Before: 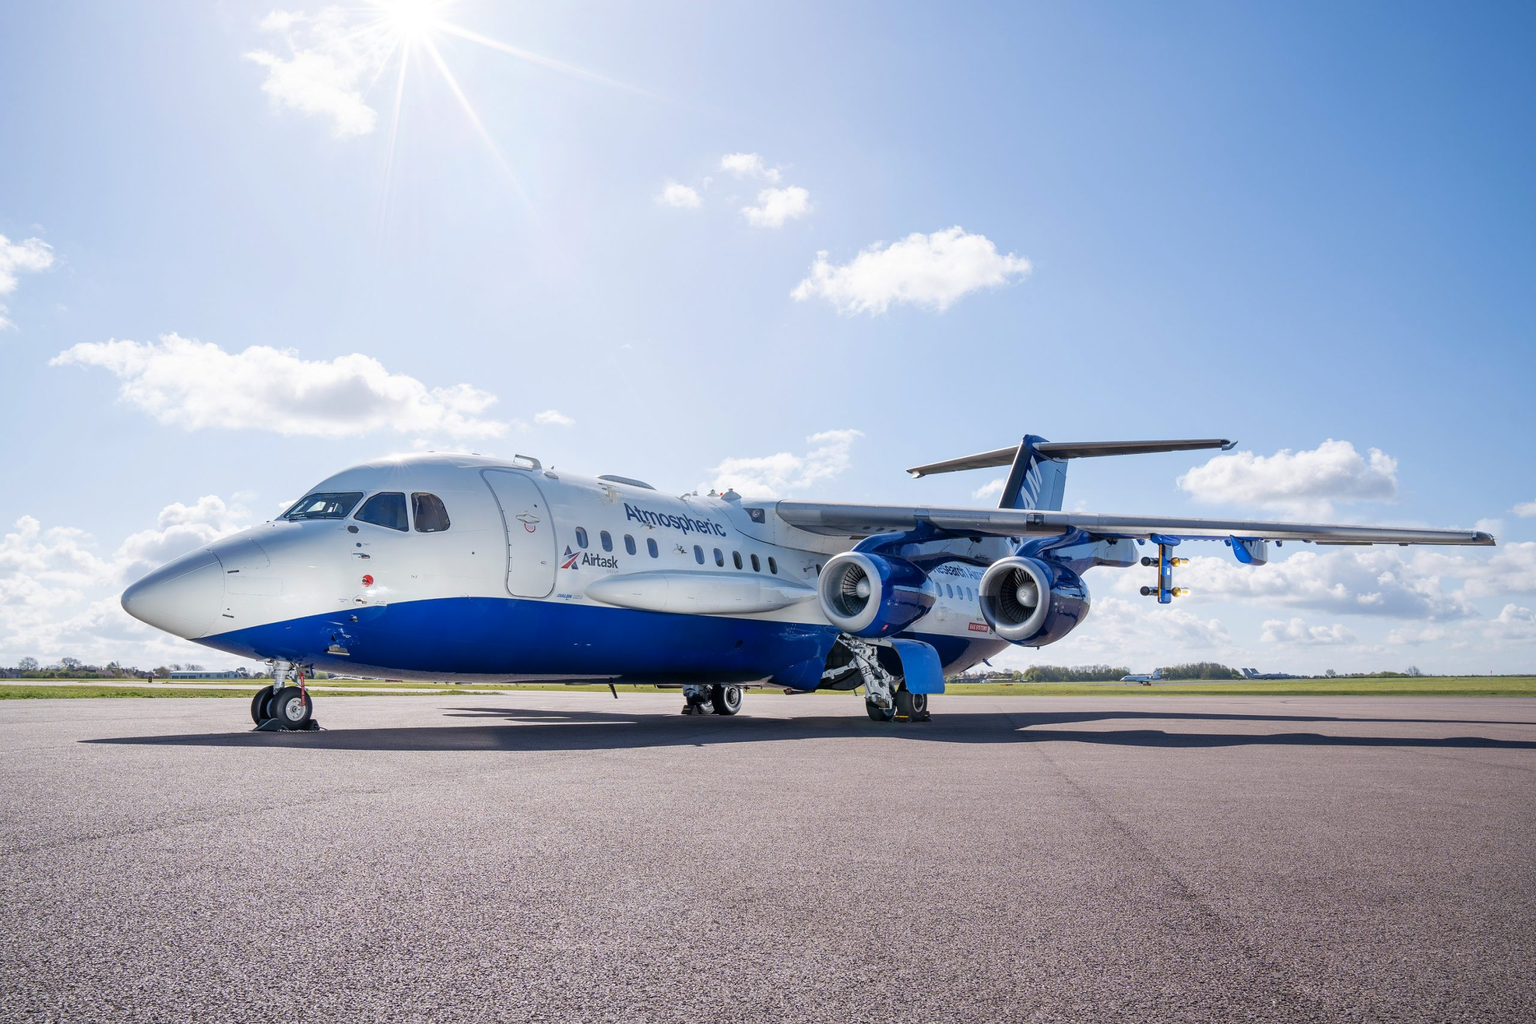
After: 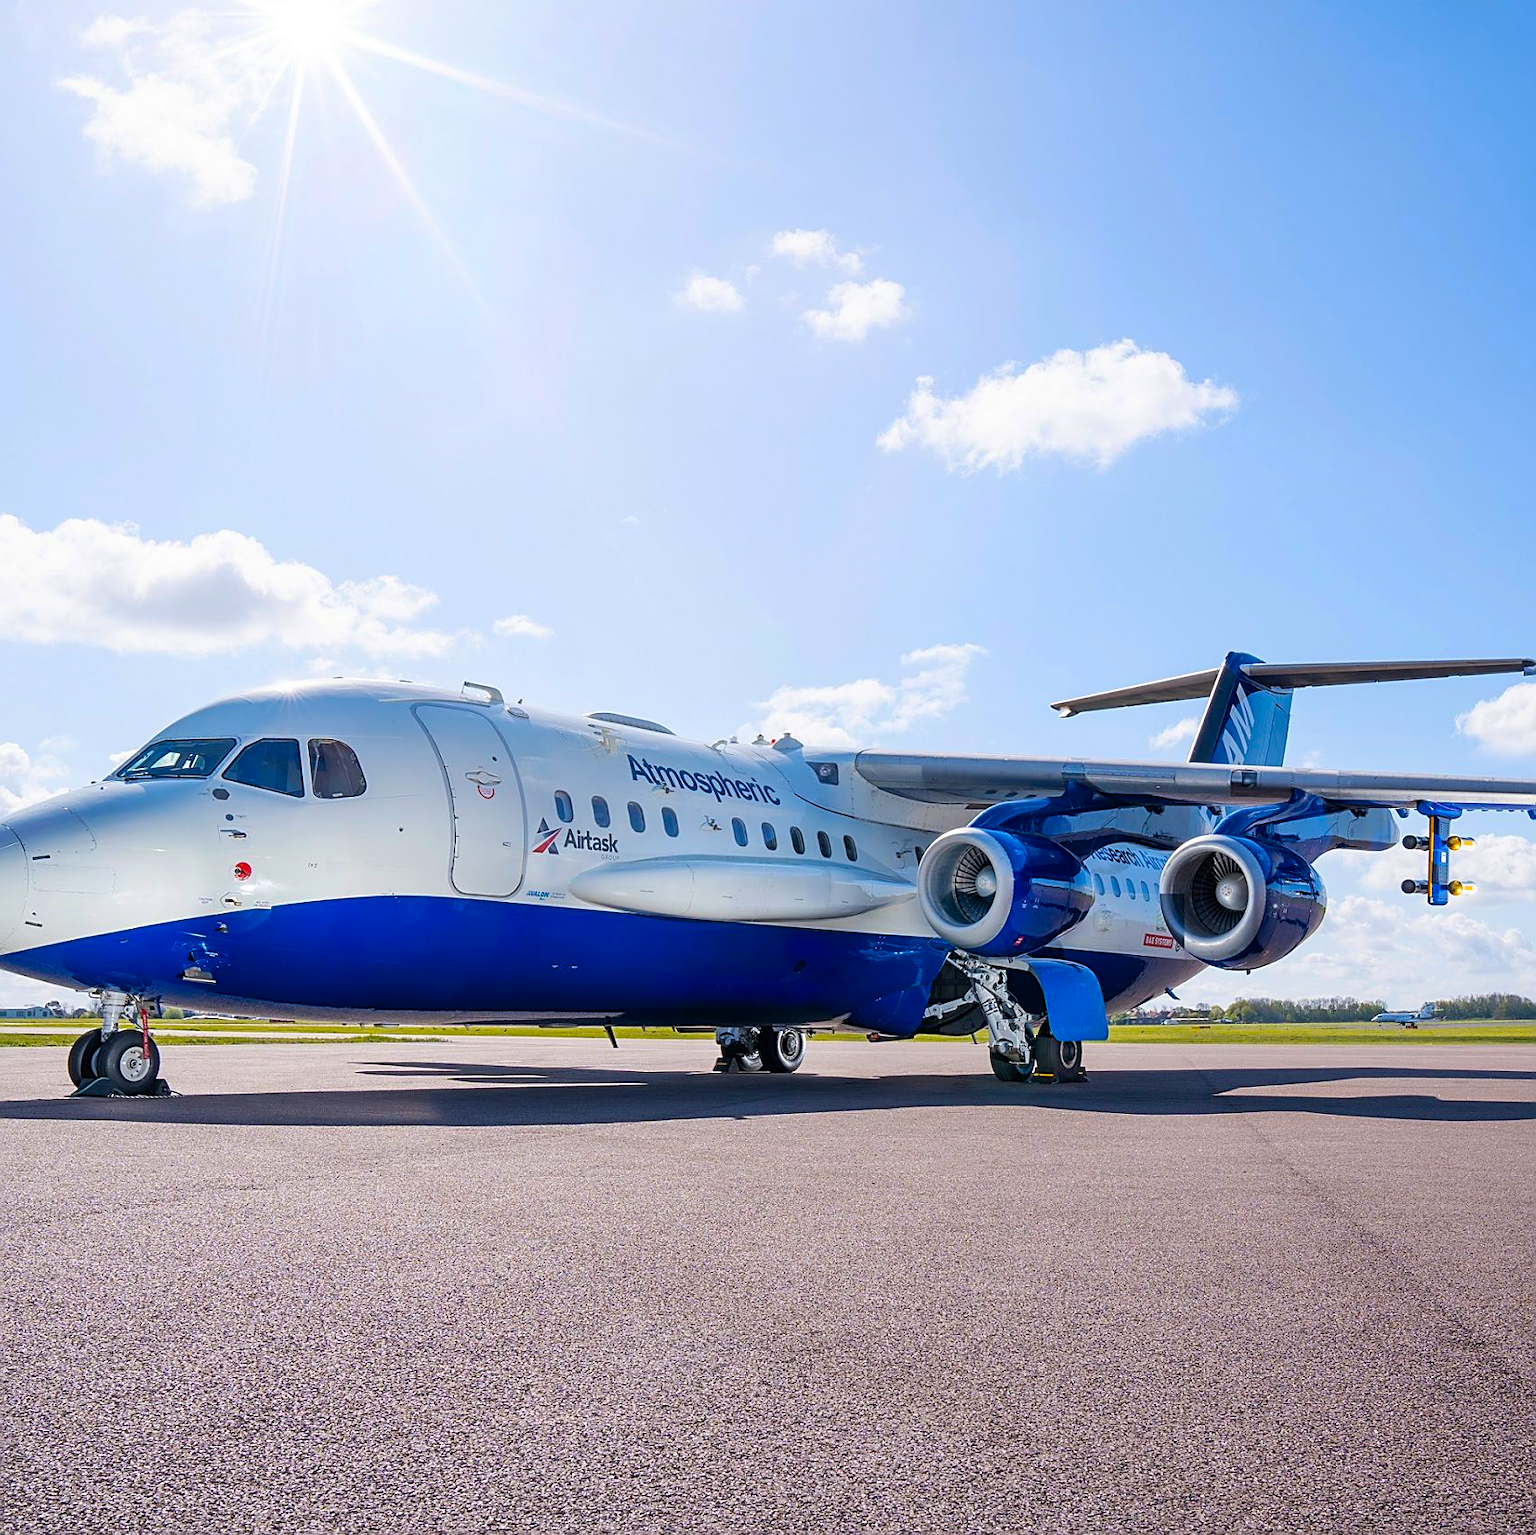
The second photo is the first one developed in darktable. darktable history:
crop and rotate: left 13.437%, right 19.868%
sharpen: on, module defaults
color balance rgb: perceptual saturation grading › global saturation 19.59%, global vibrance 41.568%
